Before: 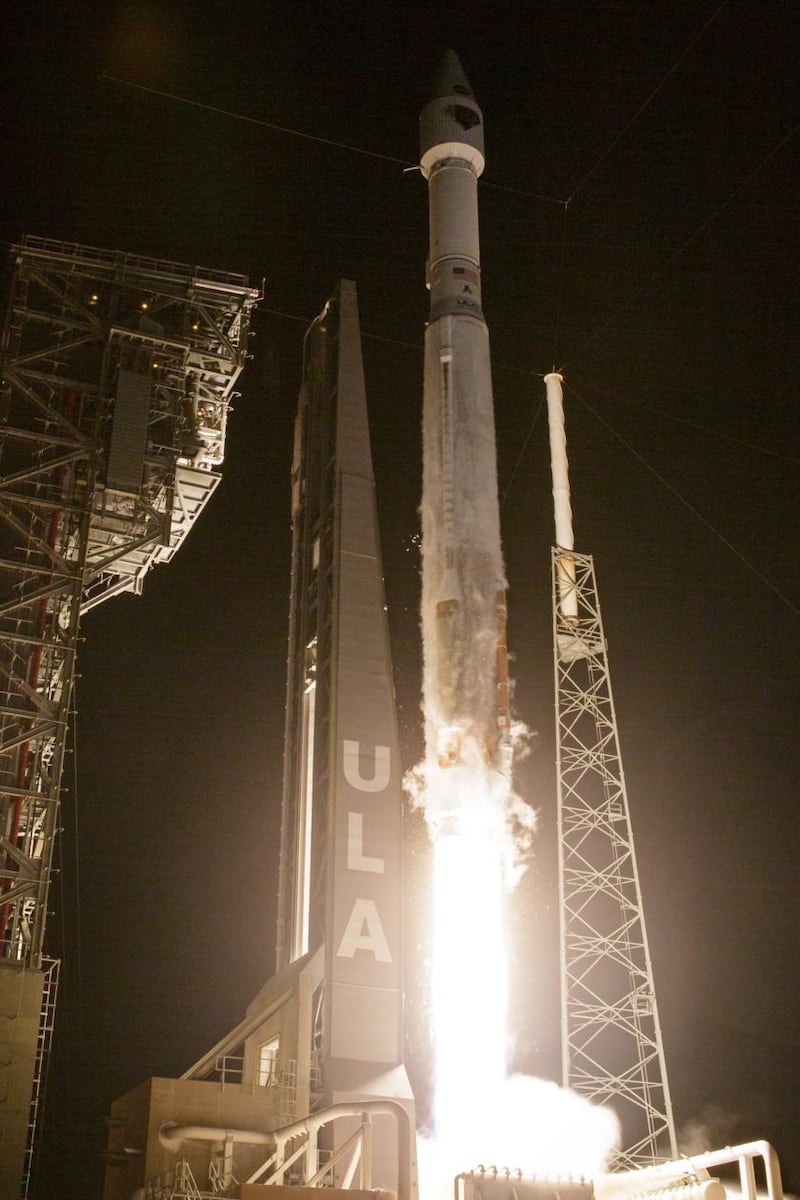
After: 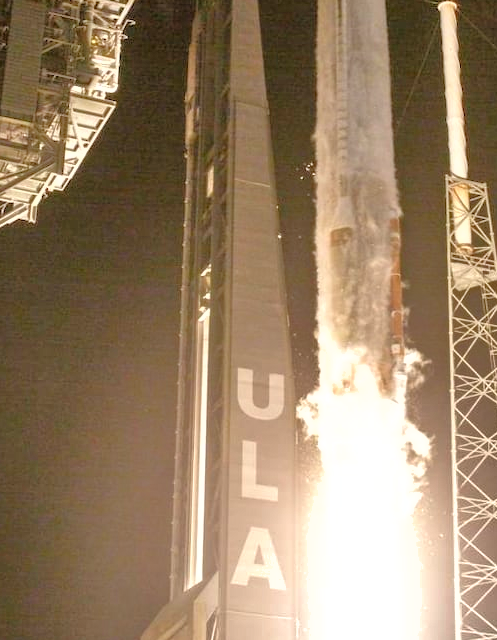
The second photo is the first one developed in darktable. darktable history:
tone equalizer: -7 EV 0.145 EV, -6 EV 0.619 EV, -5 EV 1.18 EV, -4 EV 1.35 EV, -3 EV 1.14 EV, -2 EV 0.6 EV, -1 EV 0.15 EV
crop: left 13.297%, top 31.052%, right 24.48%, bottom 15.582%
shadows and highlights: radius 116.84, shadows 41.95, highlights -62.35, soften with gaussian
exposure: exposure 0.557 EV, compensate exposure bias true, compensate highlight preservation false
